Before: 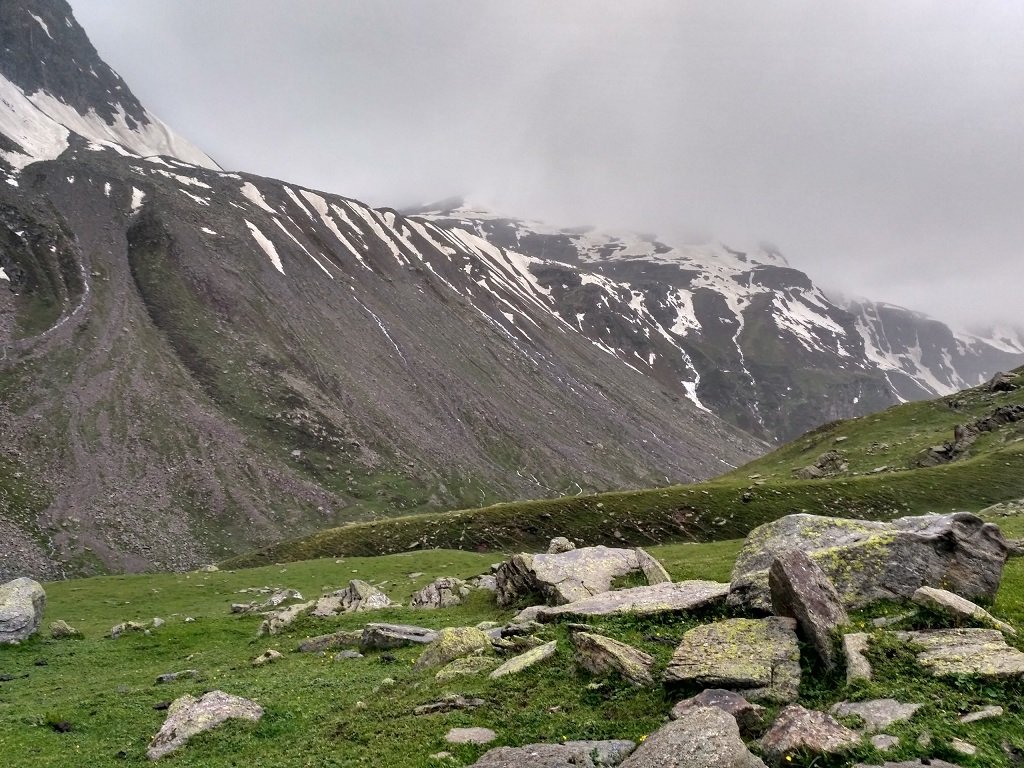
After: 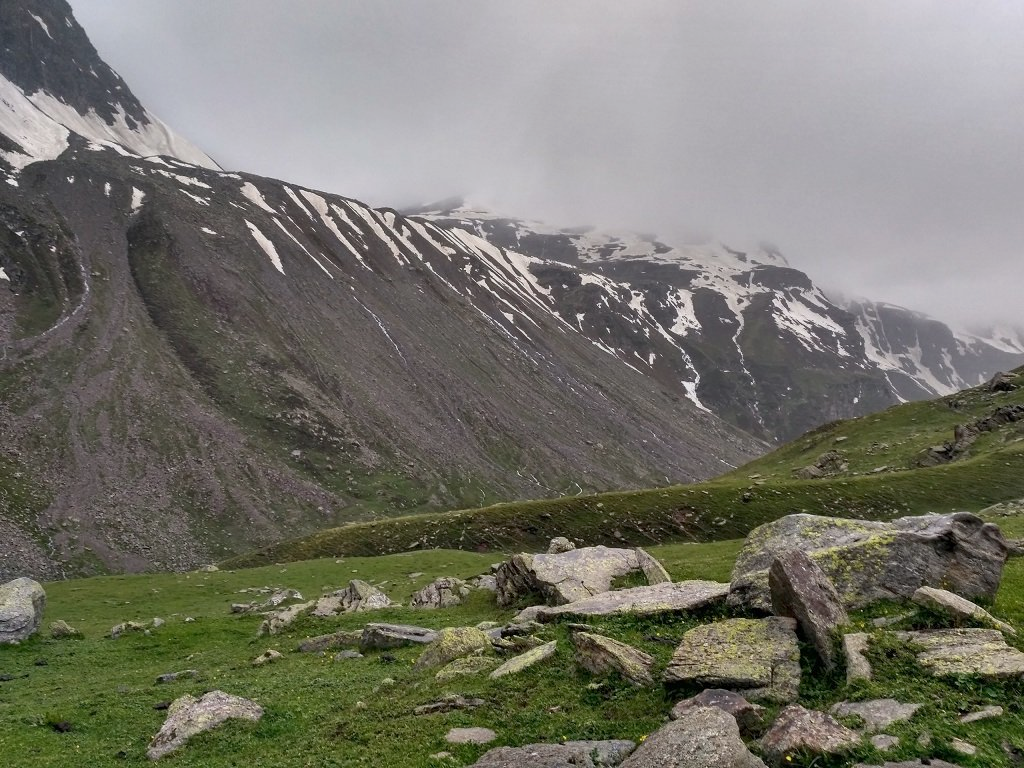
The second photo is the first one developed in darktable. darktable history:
tone equalizer: -8 EV 0.229 EV, -7 EV 0.405 EV, -6 EV 0.424 EV, -5 EV 0.255 EV, -3 EV -0.26 EV, -2 EV -0.438 EV, -1 EV -0.415 EV, +0 EV -0.279 EV
